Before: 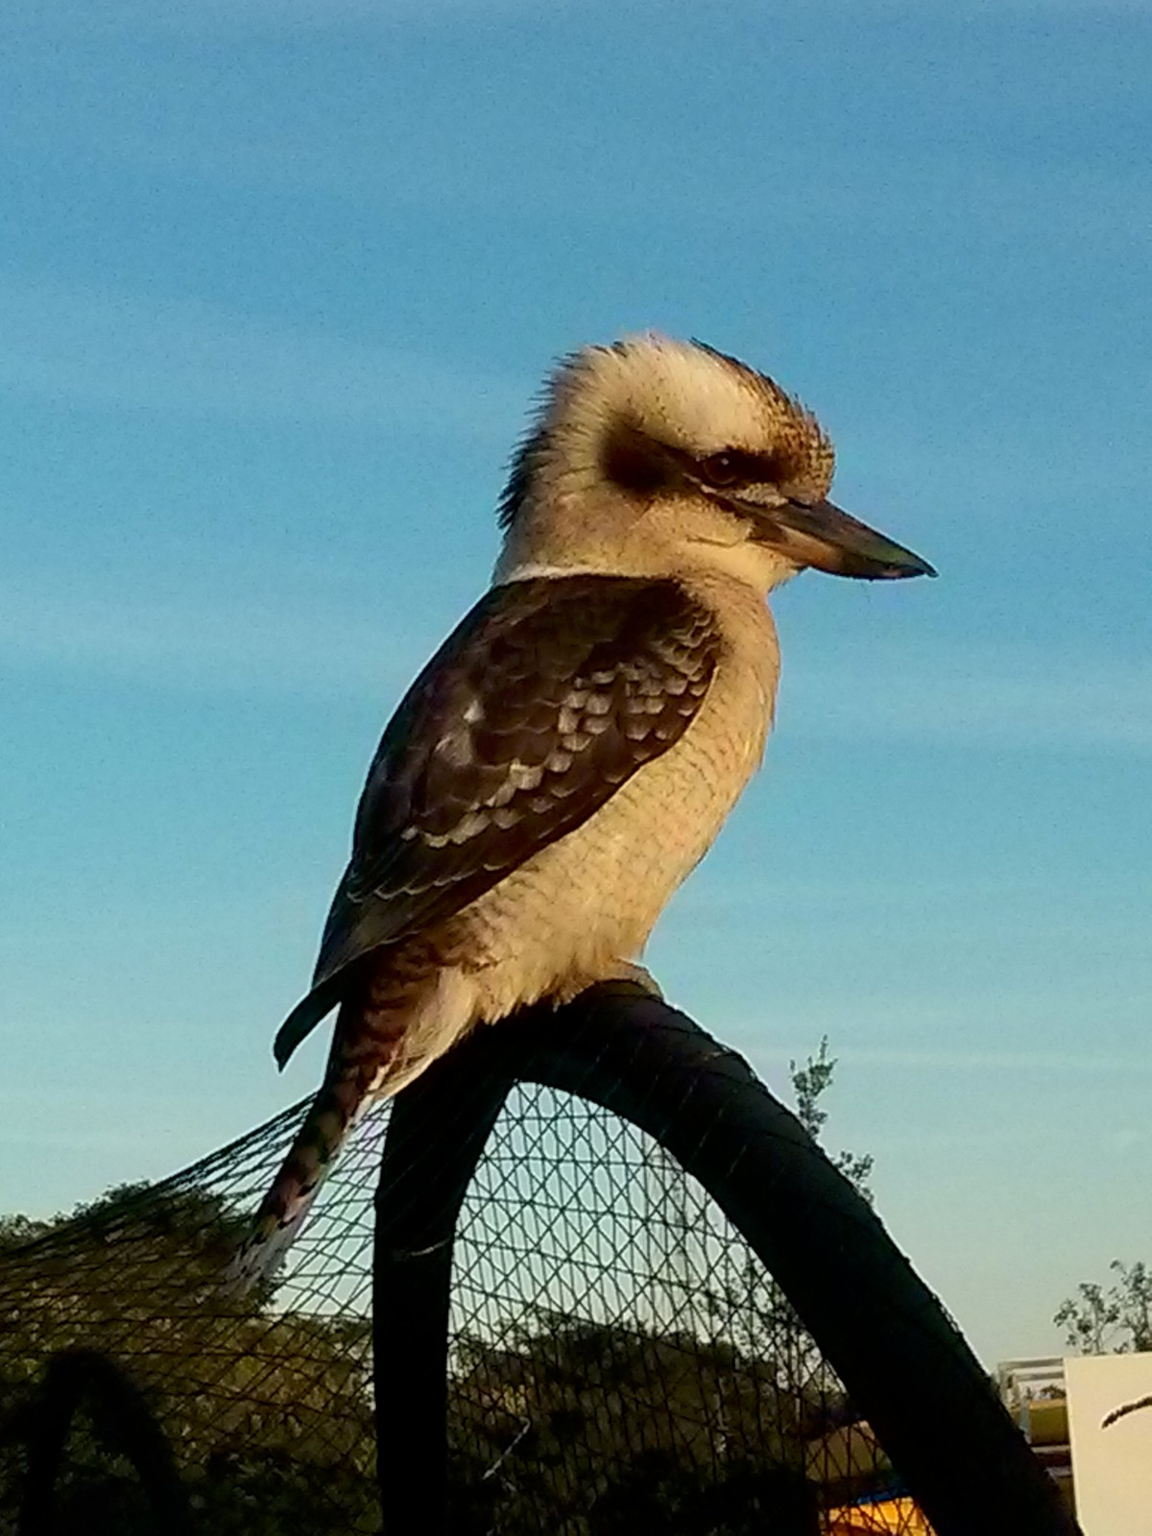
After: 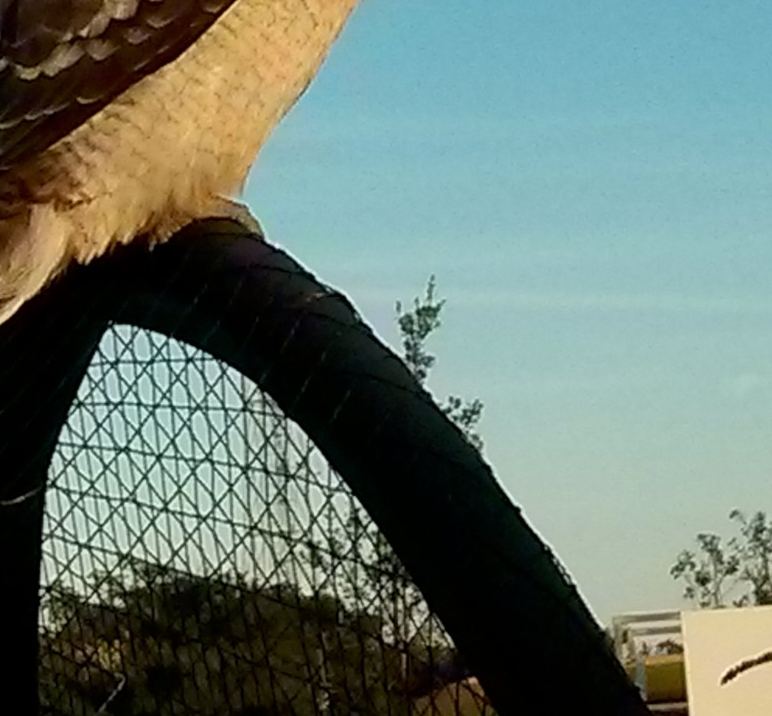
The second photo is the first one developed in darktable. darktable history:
crop and rotate: left 35.636%, top 50.249%, bottom 4.993%
